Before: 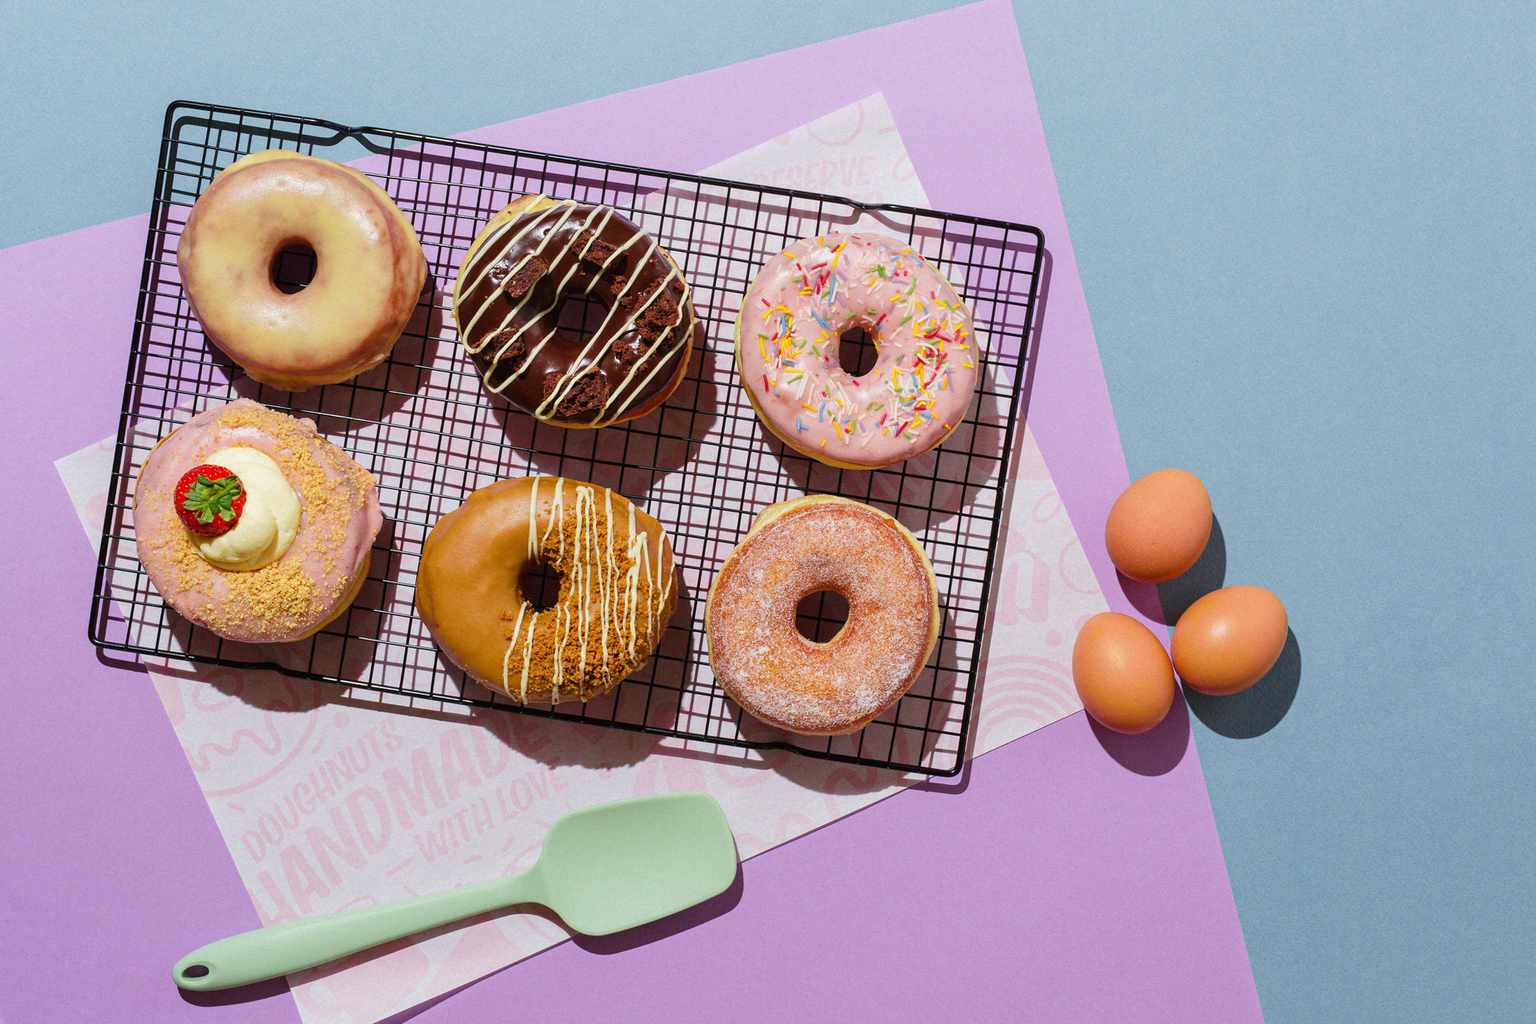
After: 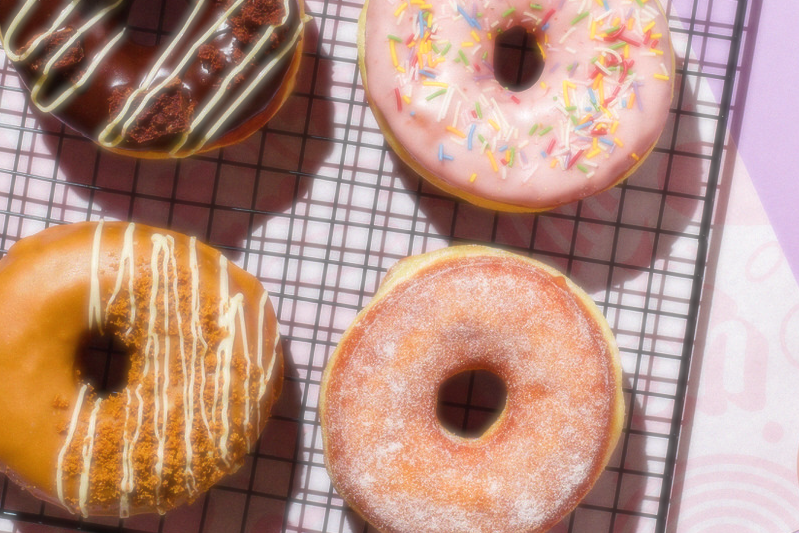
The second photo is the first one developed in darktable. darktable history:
crop: left 30%, top 30%, right 30%, bottom 30%
exposure: exposure 0.2 EV, compensate highlight preservation false
soften: size 8.67%, mix 49%
